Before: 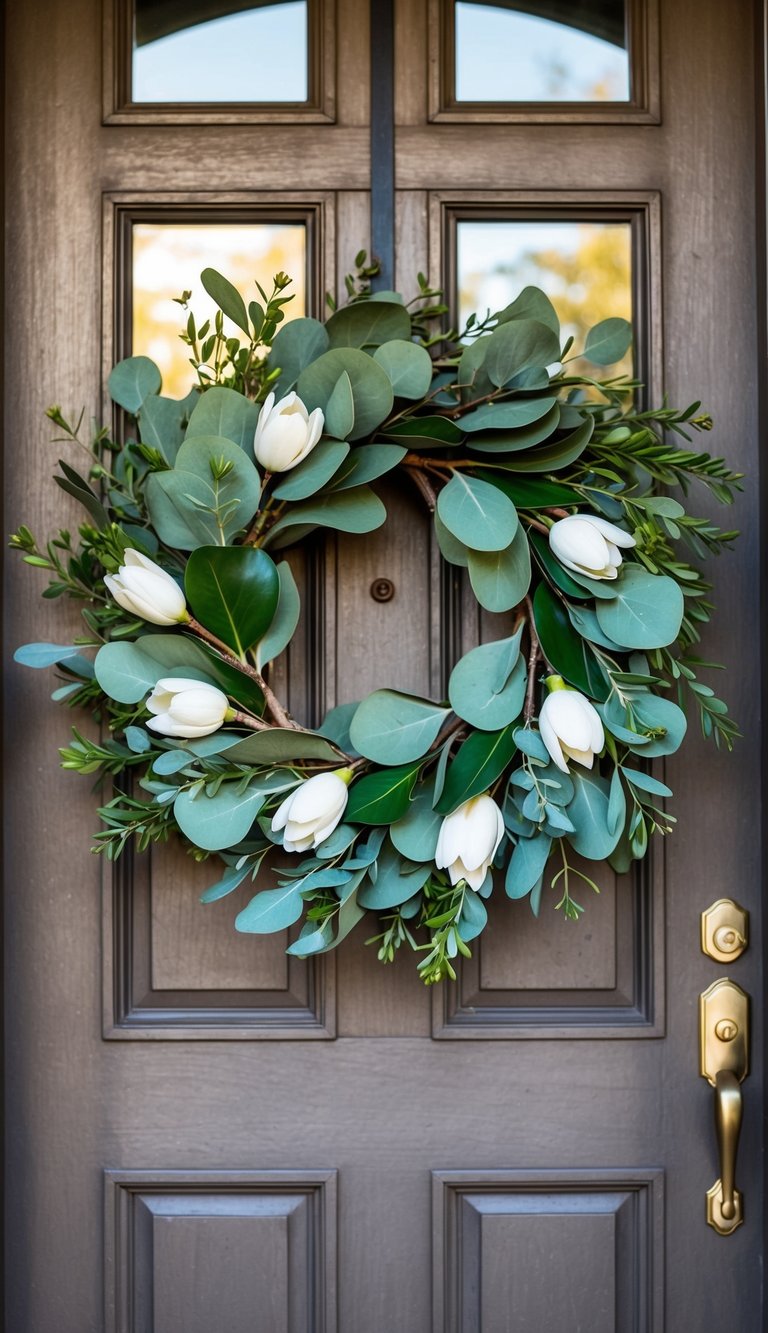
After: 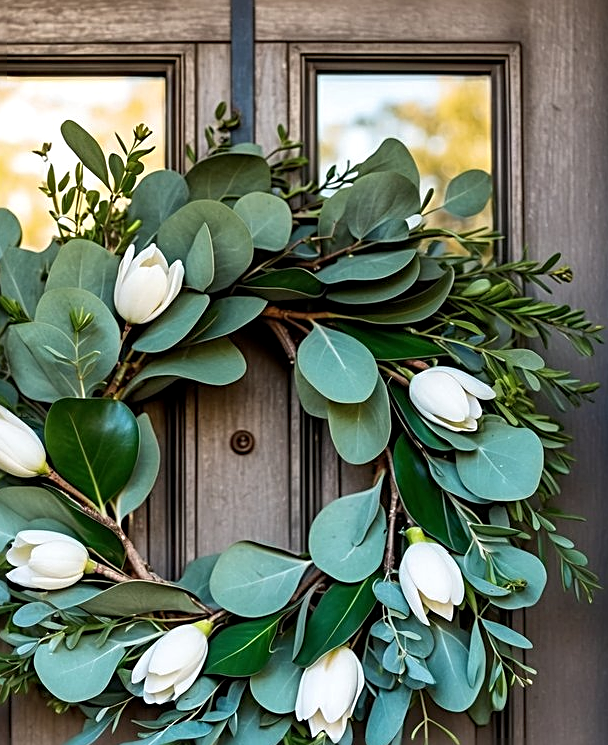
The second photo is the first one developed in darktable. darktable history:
sharpen: radius 2.556, amount 0.639
local contrast: highlights 101%, shadows 100%, detail 119%, midtone range 0.2
crop: left 18.26%, top 11.103%, right 2.471%, bottom 32.987%
